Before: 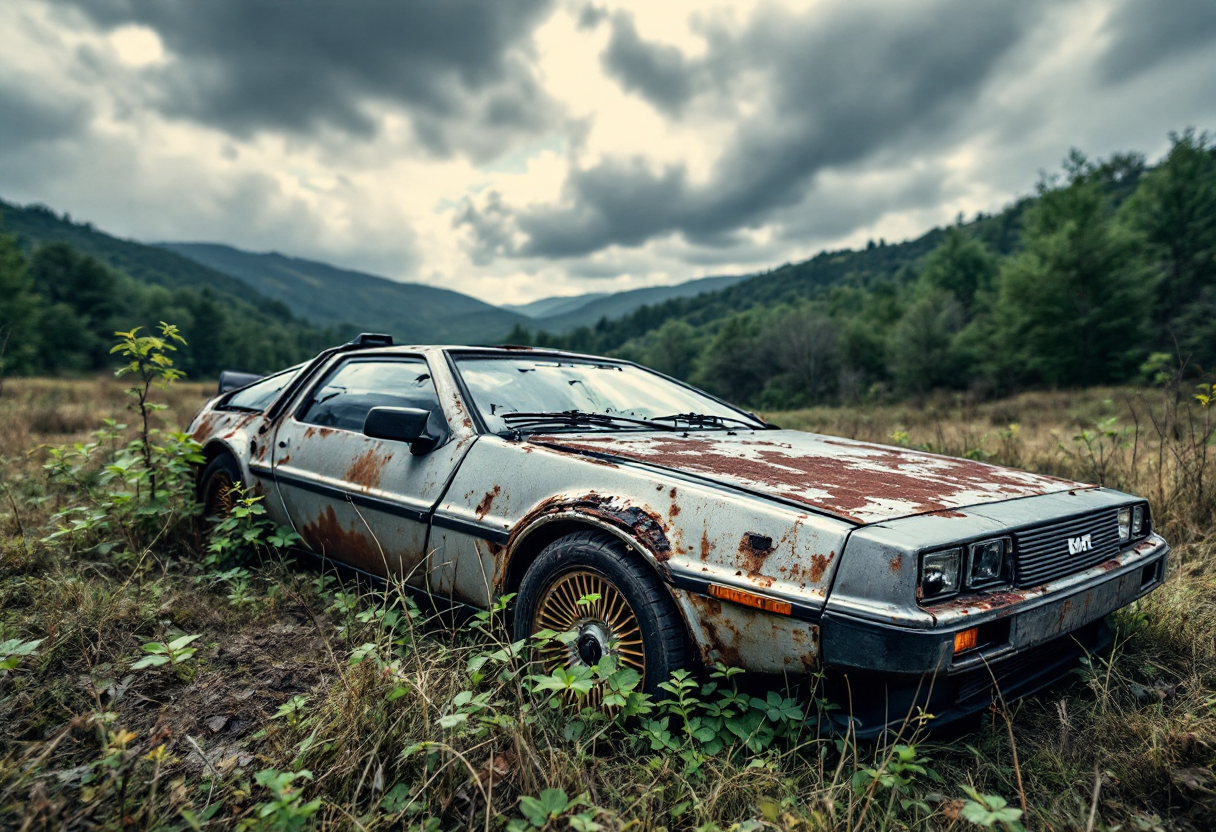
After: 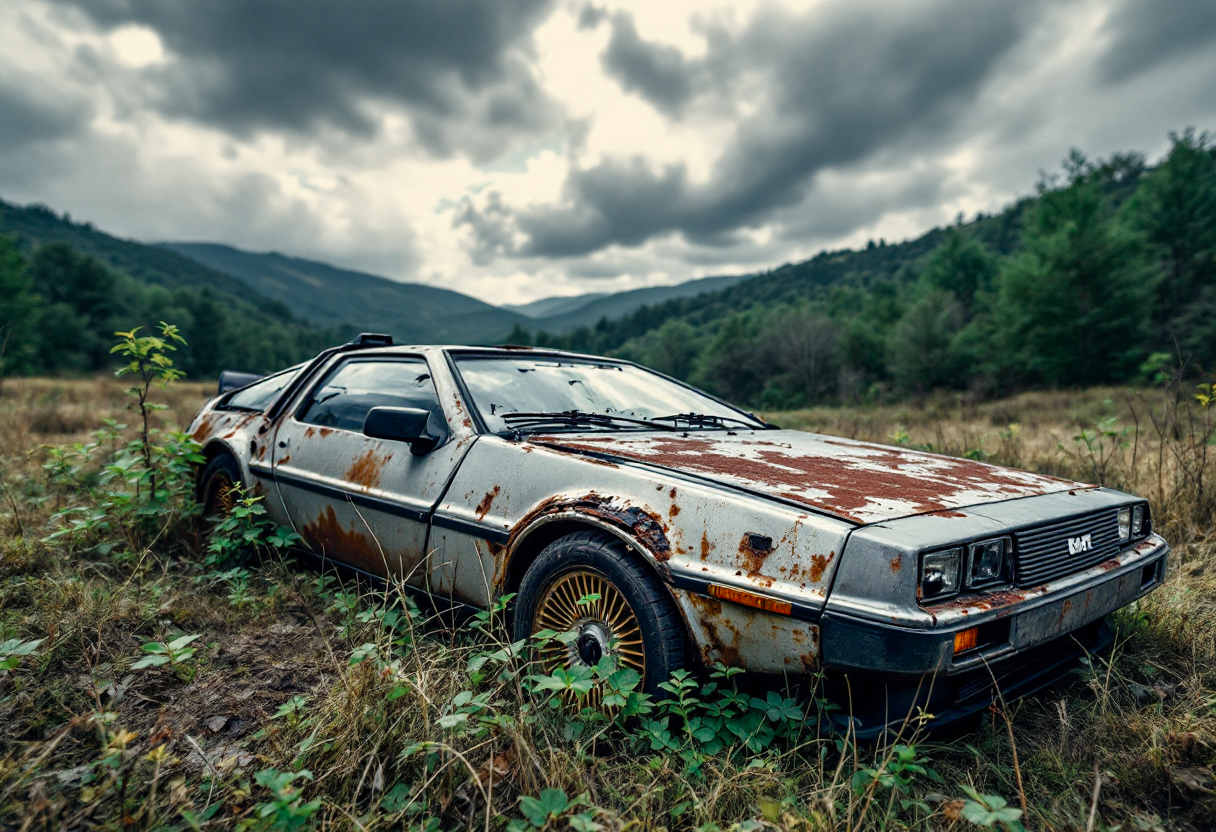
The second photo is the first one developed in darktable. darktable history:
color zones: curves: ch0 [(0, 0.5) (0.125, 0.4) (0.25, 0.5) (0.375, 0.4) (0.5, 0.4) (0.625, 0.35) (0.75, 0.35) (0.875, 0.5)]; ch1 [(0, 0.35) (0.125, 0.45) (0.25, 0.35) (0.375, 0.35) (0.5, 0.35) (0.625, 0.35) (0.75, 0.45) (0.875, 0.35)]; ch2 [(0, 0.6) (0.125, 0.5) (0.25, 0.5) (0.375, 0.6) (0.5, 0.6) (0.625, 0.5) (0.75, 0.5) (0.875, 0.5)]
color balance rgb: perceptual saturation grading › global saturation 35%, perceptual saturation grading › highlights -30%, perceptual saturation grading › shadows 35%, perceptual brilliance grading › global brilliance 3%, perceptual brilliance grading › highlights -3%, perceptual brilliance grading › shadows 3%
